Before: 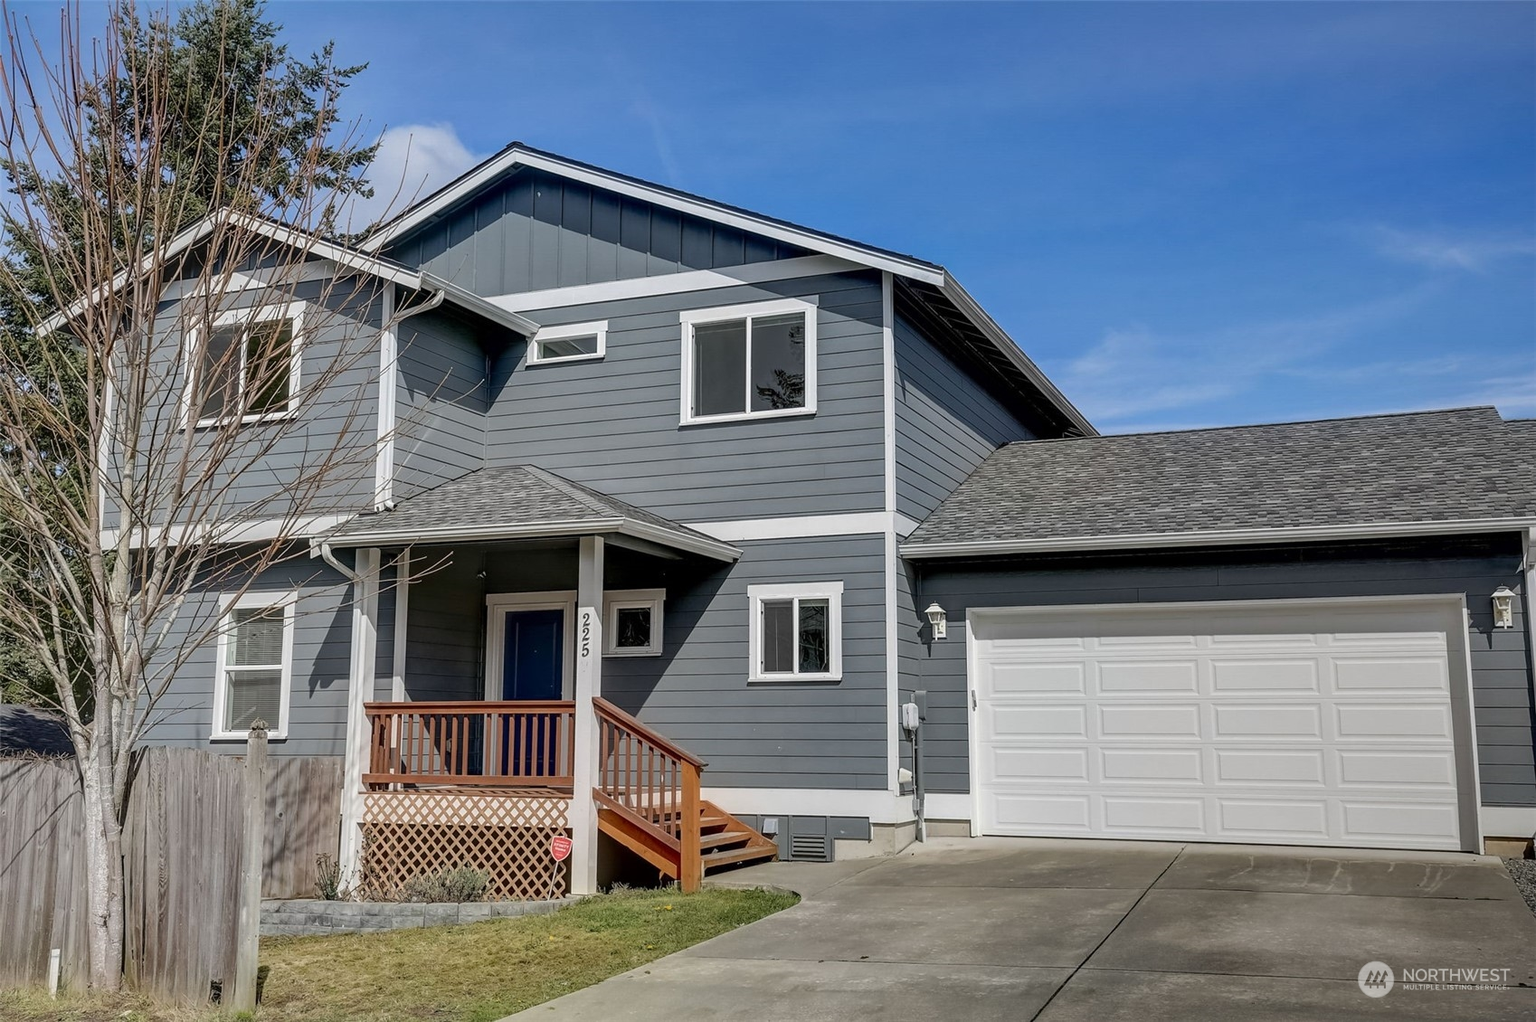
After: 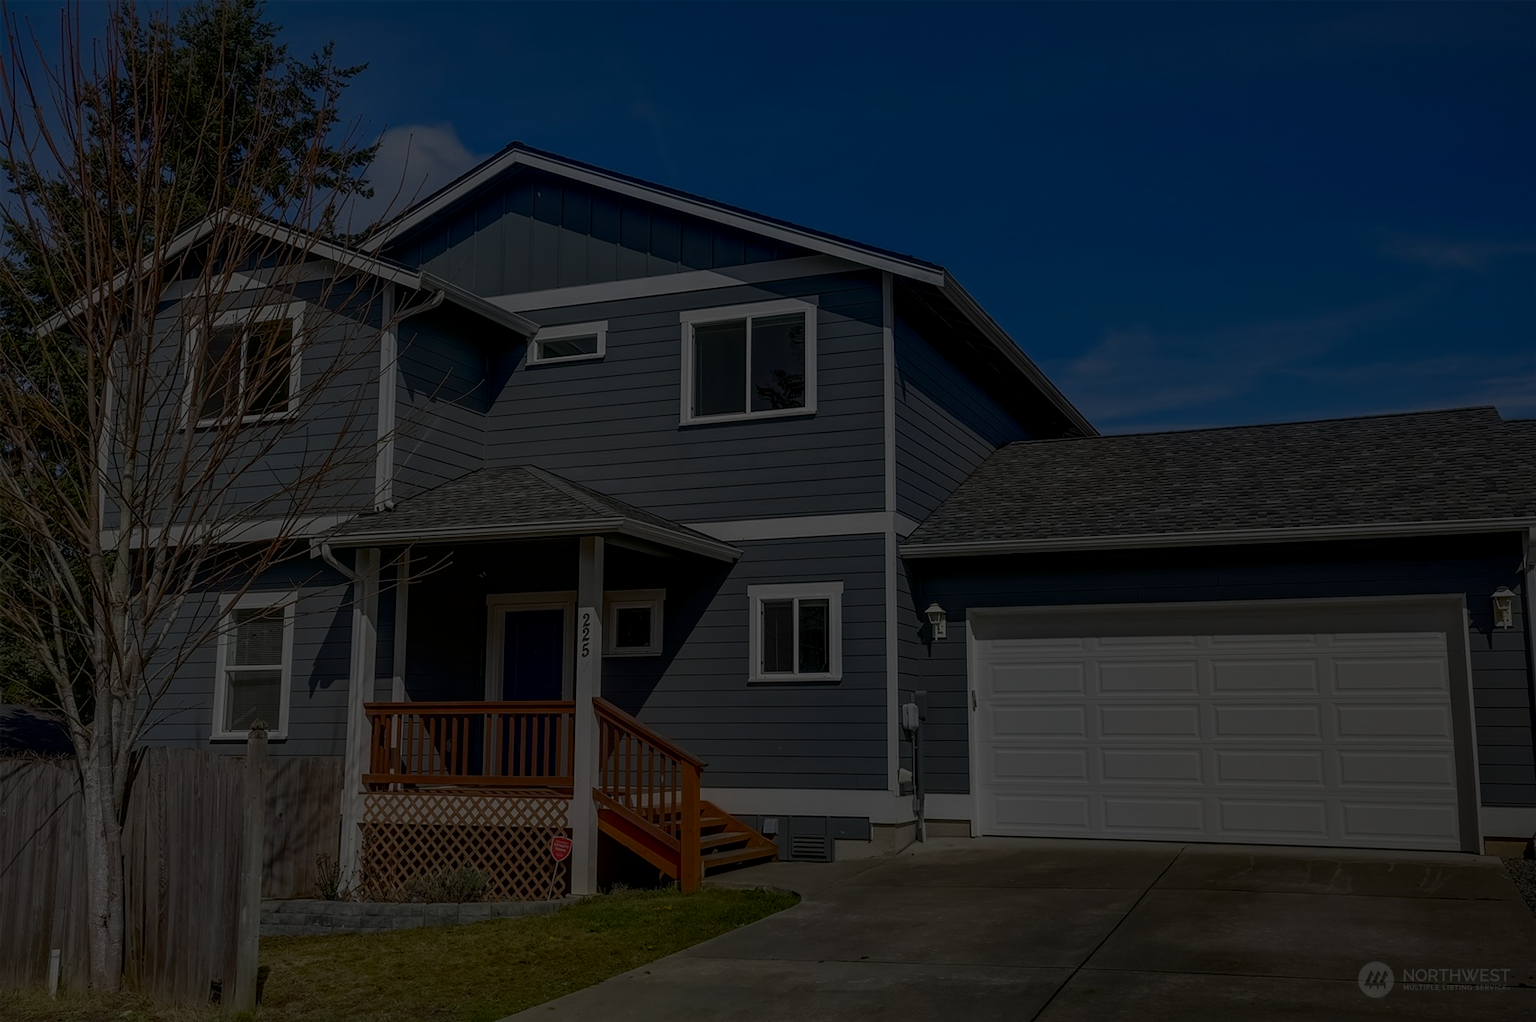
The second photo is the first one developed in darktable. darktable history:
contrast brightness saturation: brightness -0.212, saturation 0.081
exposure: exposure -2.377 EV, compensate highlight preservation false
